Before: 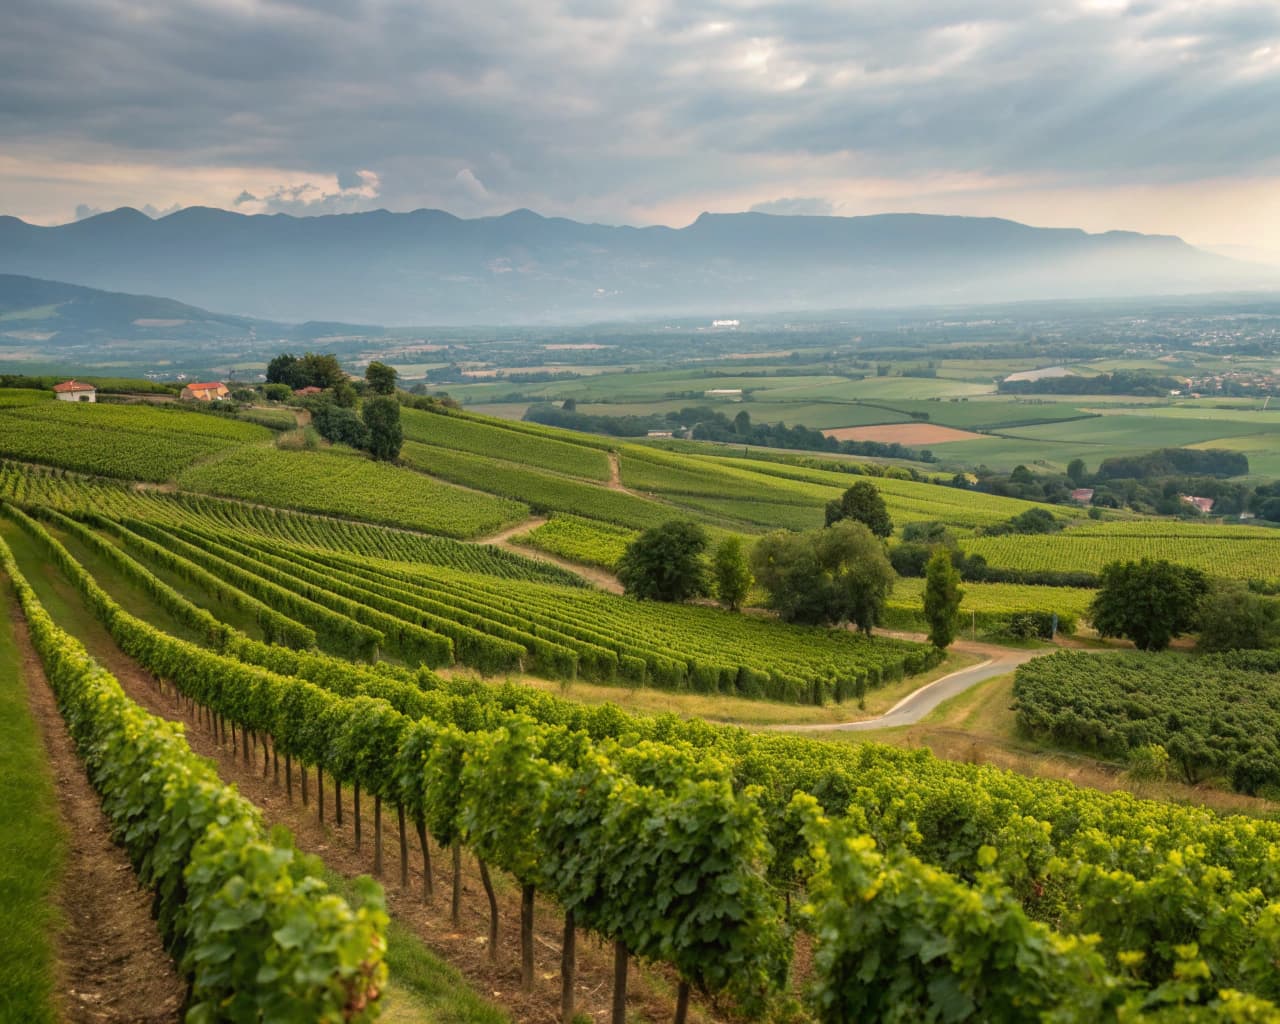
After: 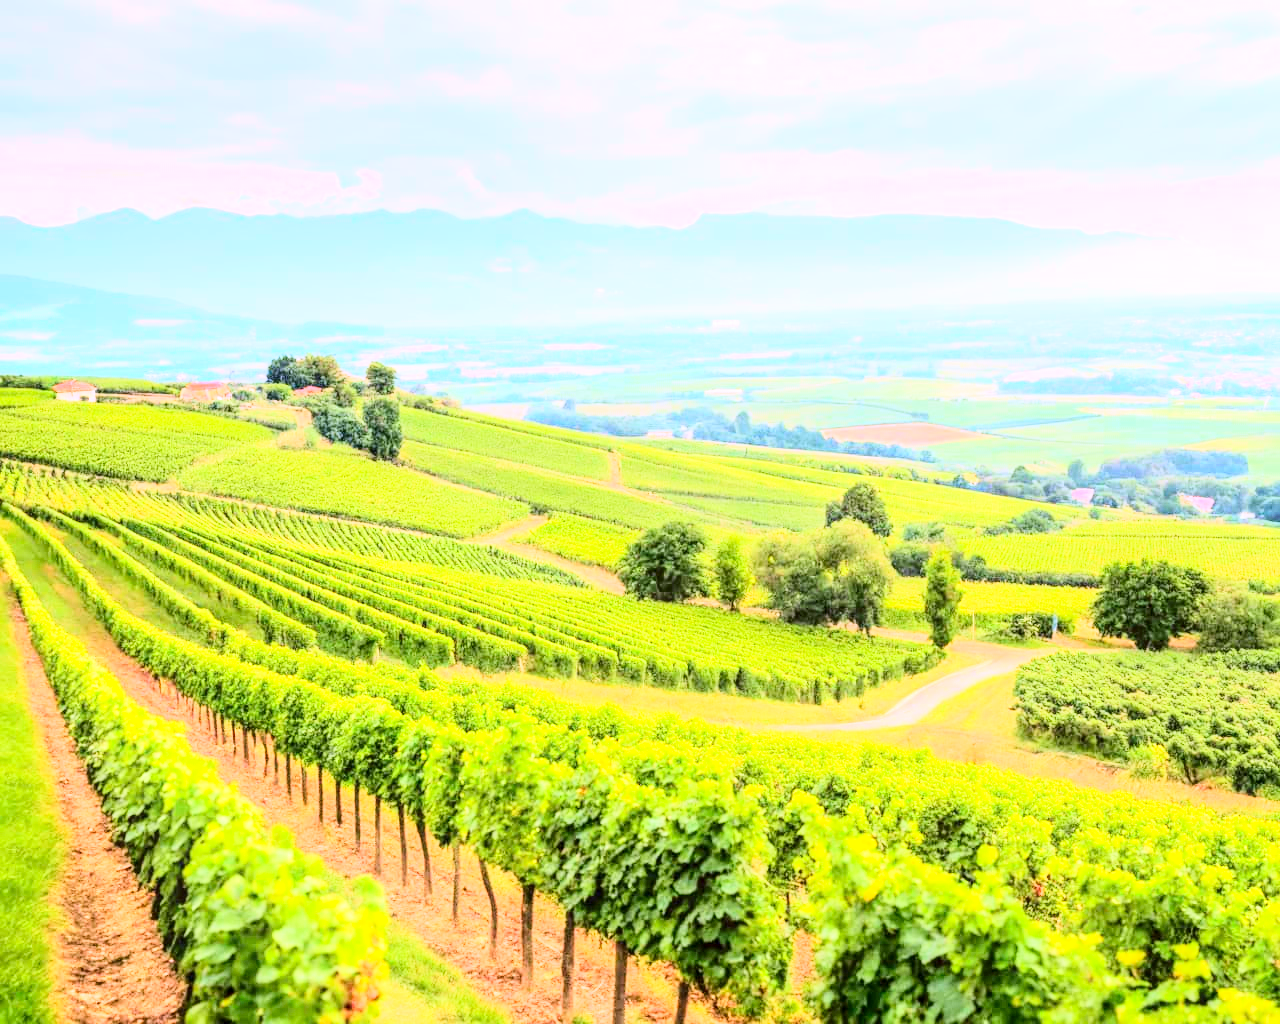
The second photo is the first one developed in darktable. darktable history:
base curve: curves: ch0 [(0, 0) (0.018, 0.026) (0.143, 0.37) (0.33, 0.731) (0.458, 0.853) (0.735, 0.965) (0.905, 0.986) (1, 1)]
exposure: black level correction 0, exposure 1.741 EV, compensate exposure bias true, compensate highlight preservation false
white balance: red 1.042, blue 1.17
tone curve: curves: ch0 [(0, 0.011) (0.139, 0.106) (0.295, 0.271) (0.499, 0.523) (0.739, 0.782) (0.857, 0.879) (1, 0.967)]; ch1 [(0, 0) (0.291, 0.229) (0.394, 0.365) (0.469, 0.456) (0.495, 0.497) (0.524, 0.53) (0.588, 0.62) (0.725, 0.779) (1, 1)]; ch2 [(0, 0) (0.125, 0.089) (0.35, 0.317) (0.437, 0.42) (0.502, 0.499) (0.537, 0.551) (0.613, 0.636) (1, 1)], color space Lab, independent channels, preserve colors none
local contrast: highlights 35%, detail 135%
